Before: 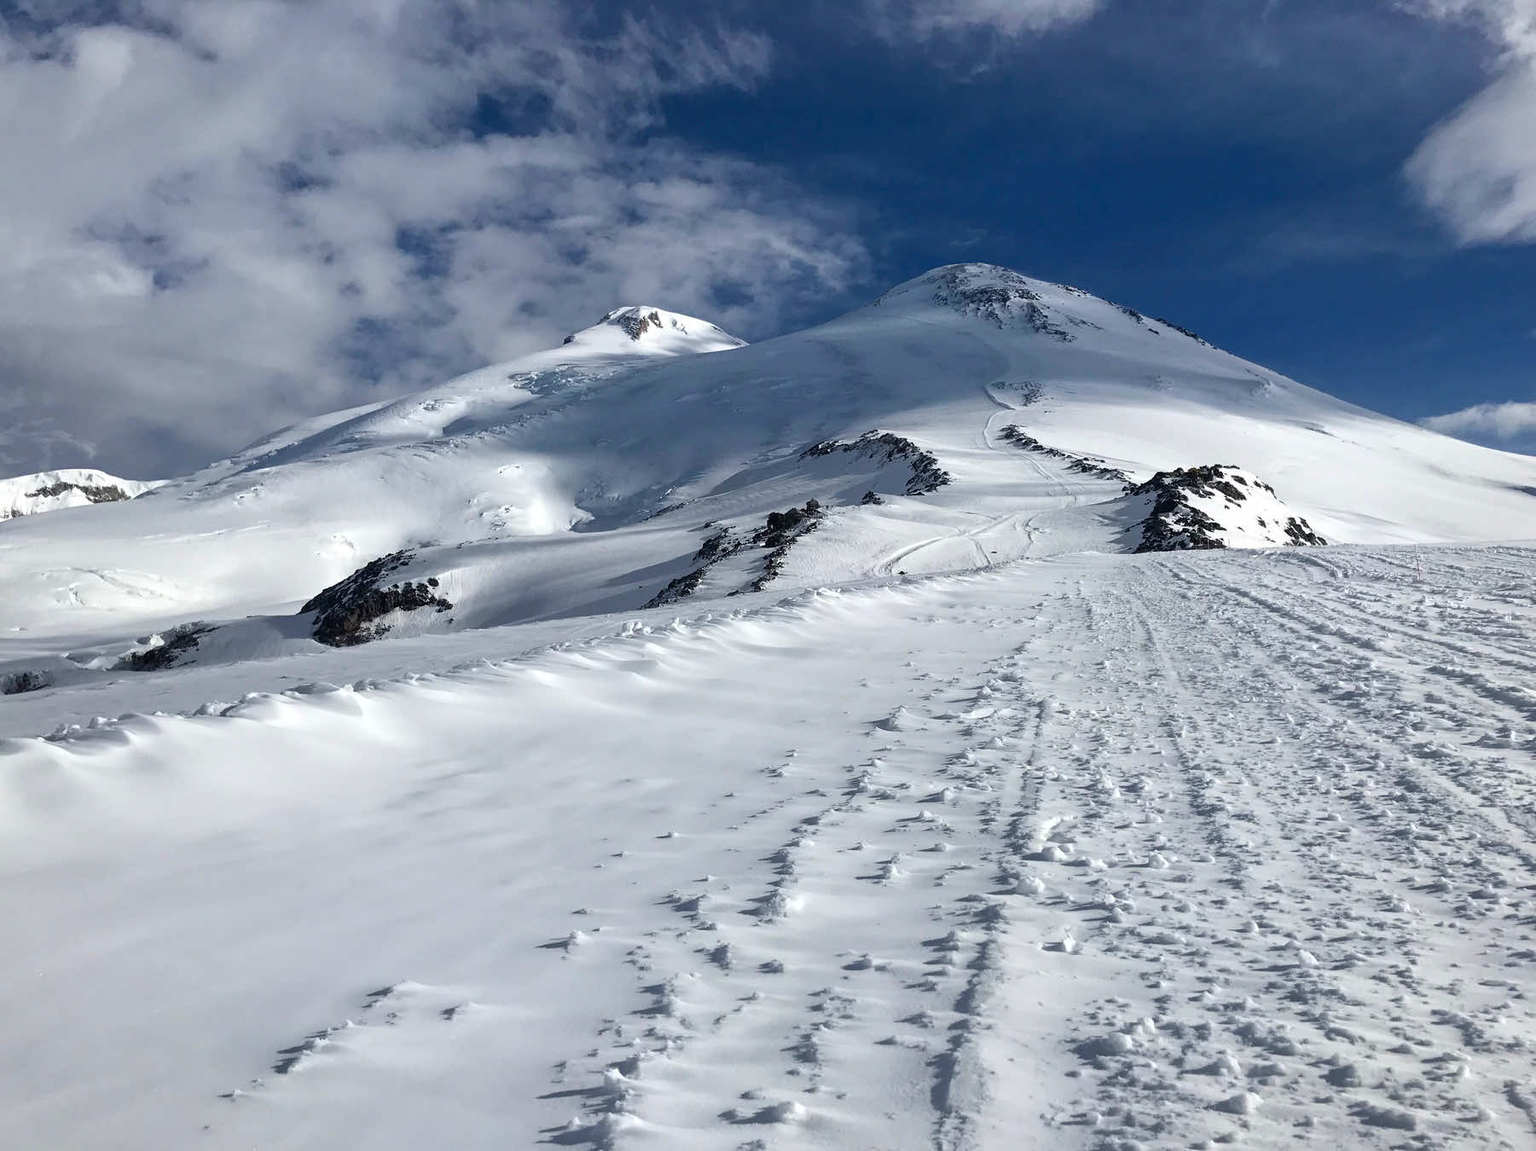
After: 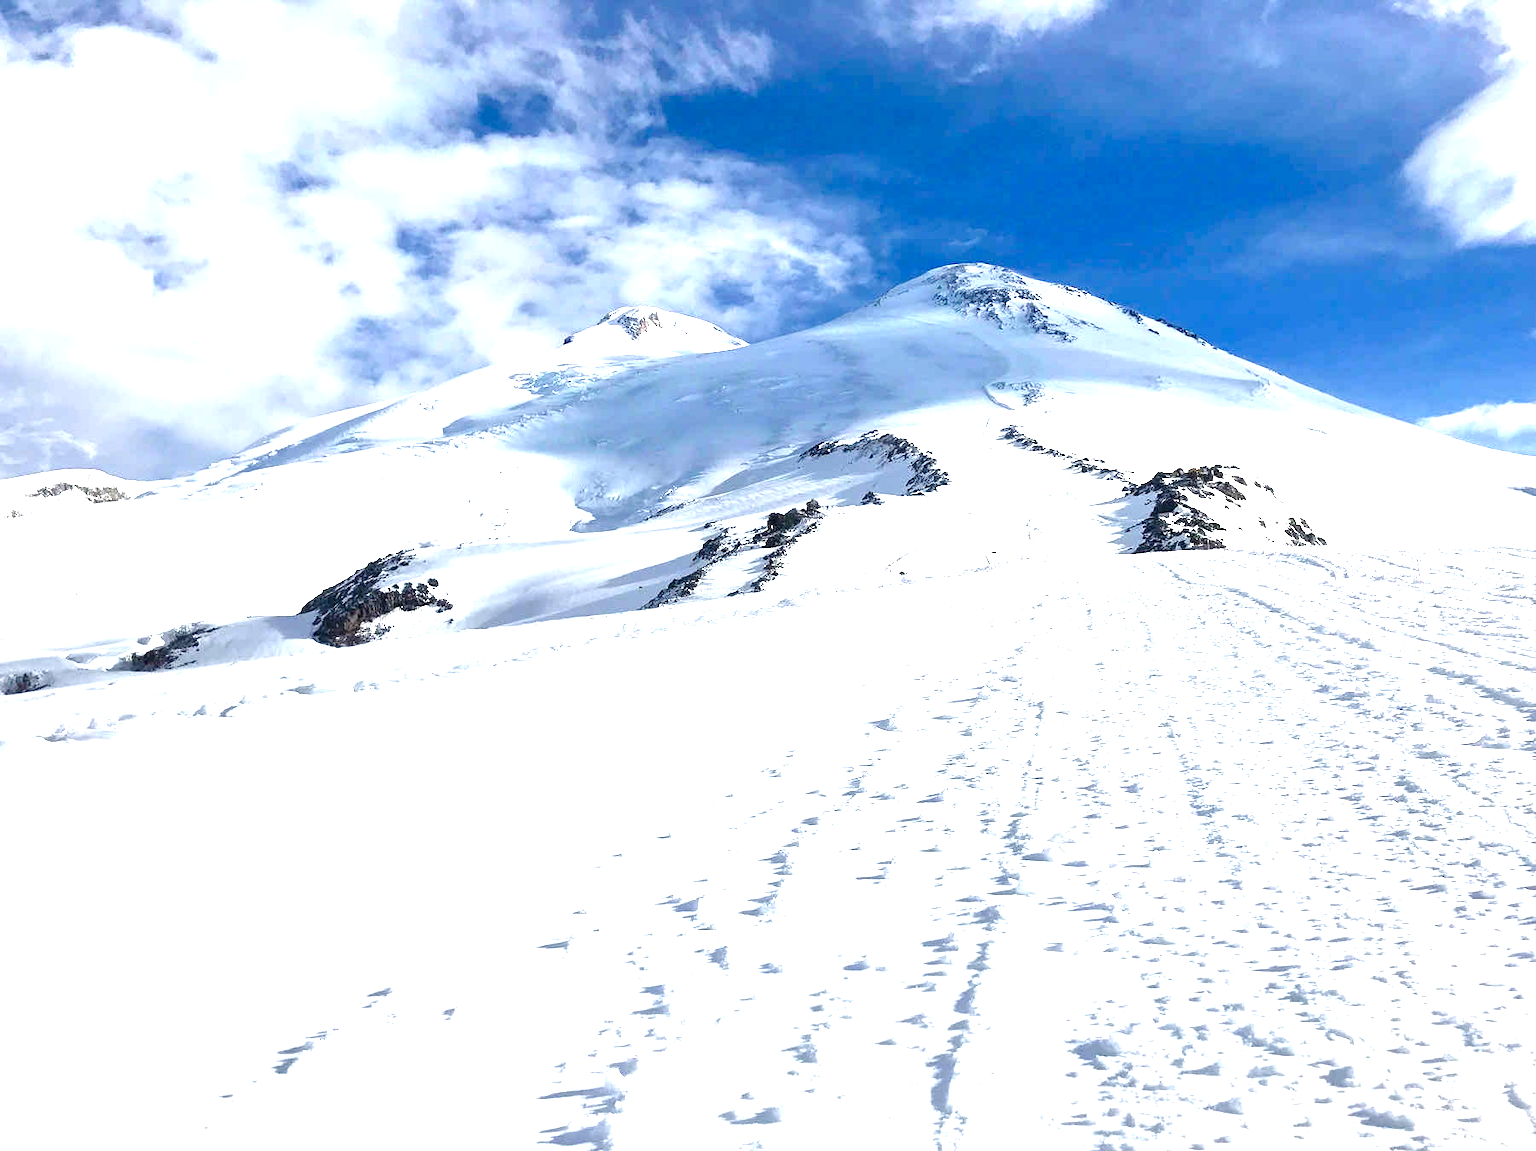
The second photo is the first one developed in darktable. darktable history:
exposure: black level correction 0, exposure 1.975 EV, compensate exposure bias true, compensate highlight preservation false
color balance rgb: perceptual saturation grading › global saturation 20%, perceptual saturation grading › highlights -25%, perceptual saturation grading › shadows 25%
